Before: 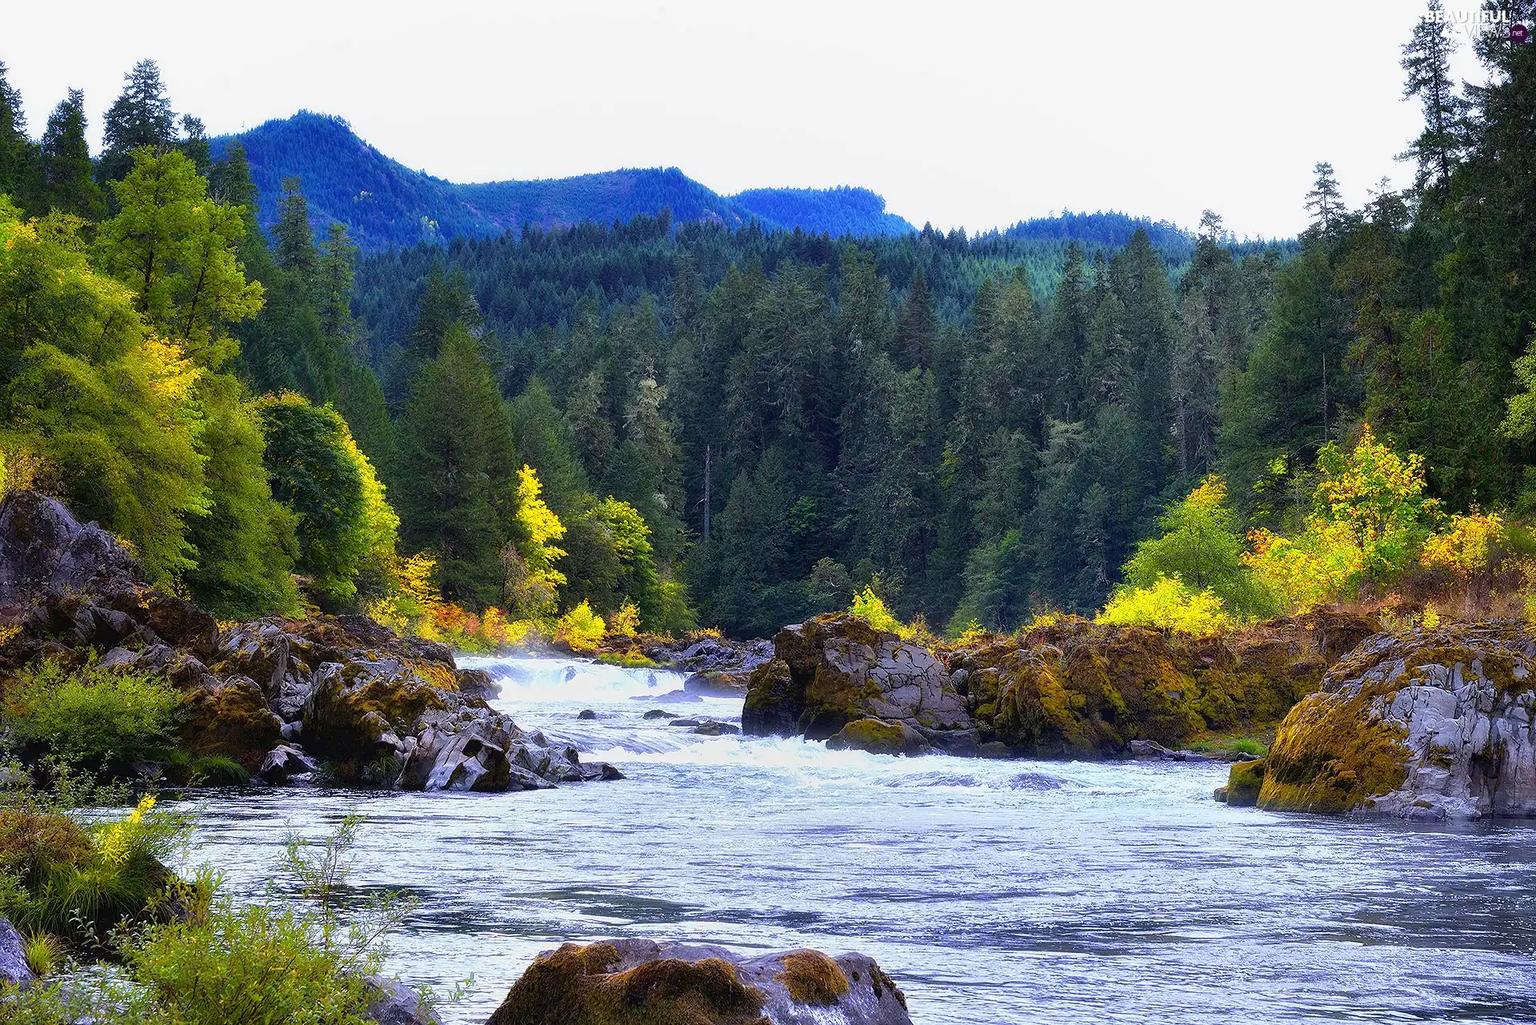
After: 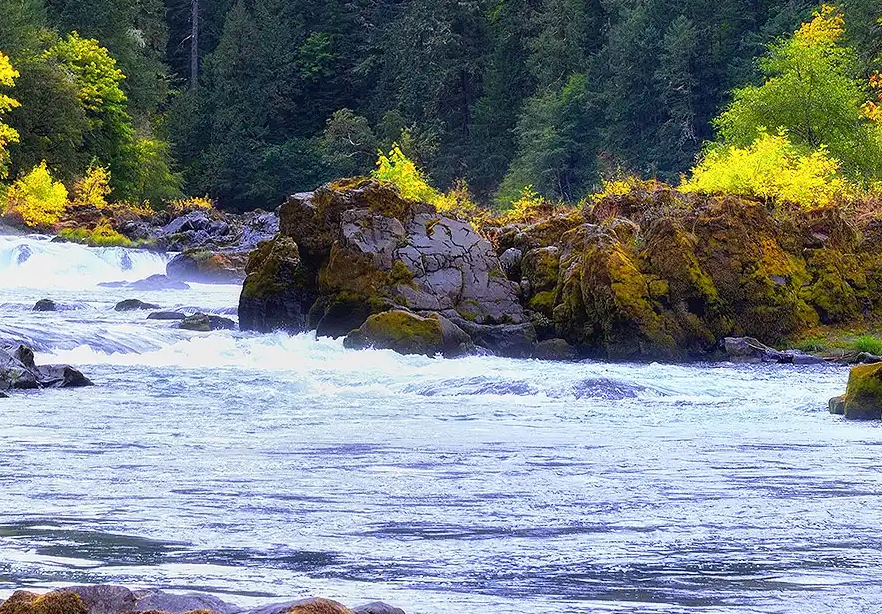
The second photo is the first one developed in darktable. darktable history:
crop: left 35.921%, top 45.939%, right 18.125%, bottom 6.052%
base curve: curves: ch0 [(0, 0) (0.472, 0.508) (1, 1)], preserve colors none
tone equalizer: edges refinement/feathering 500, mask exposure compensation -1.57 EV, preserve details no
